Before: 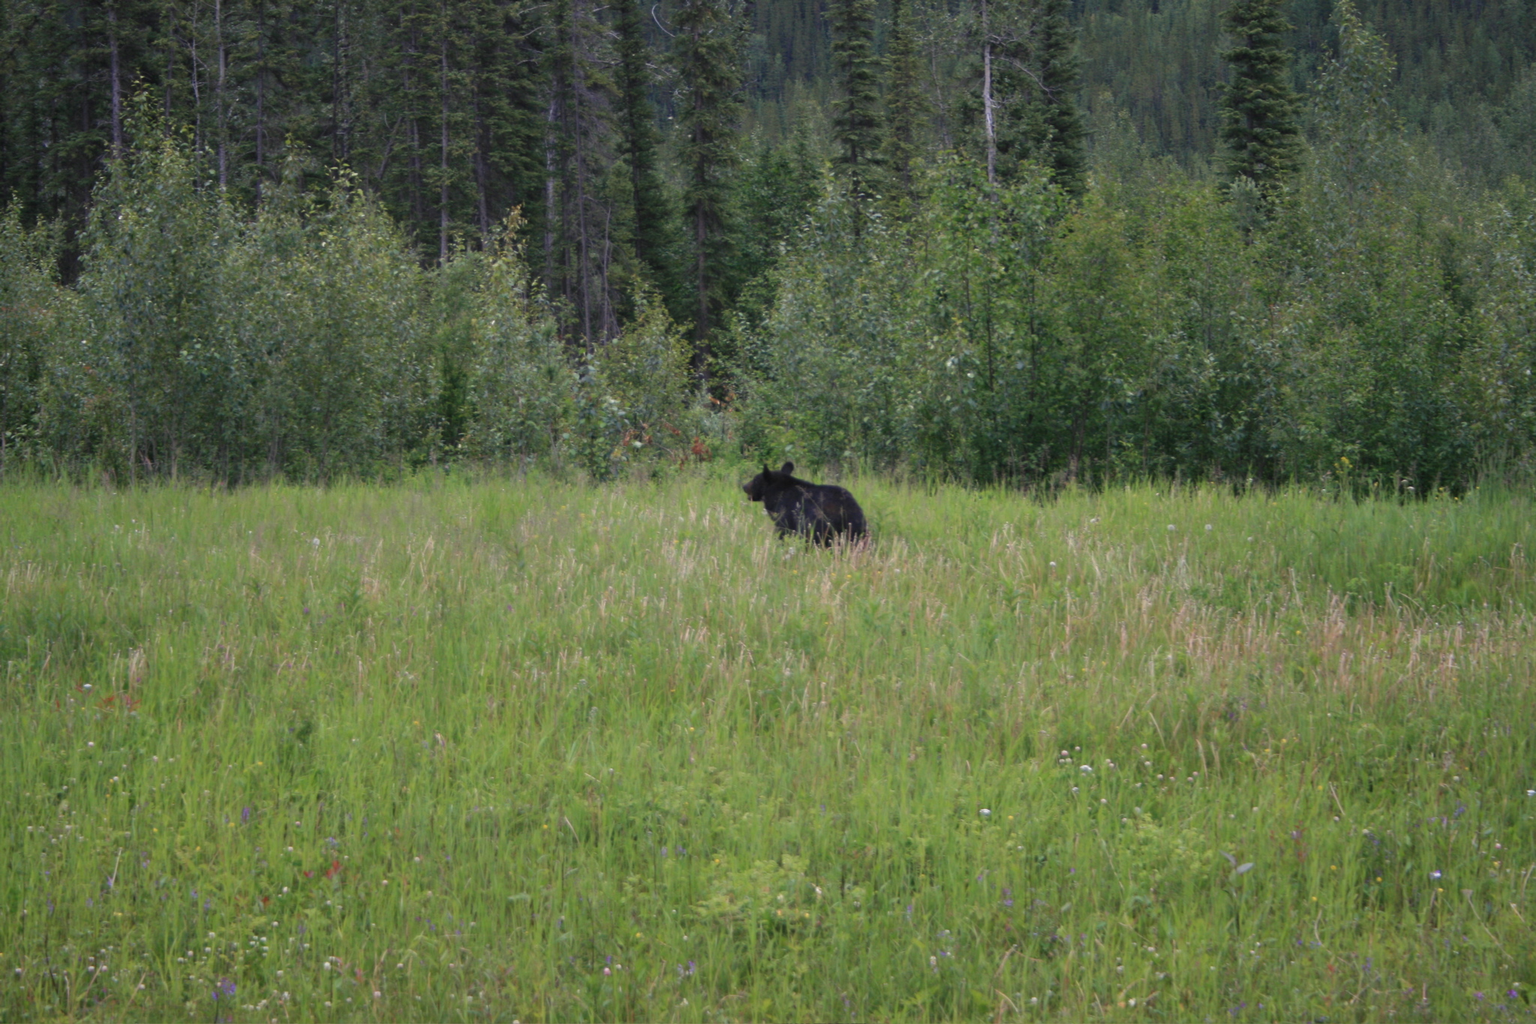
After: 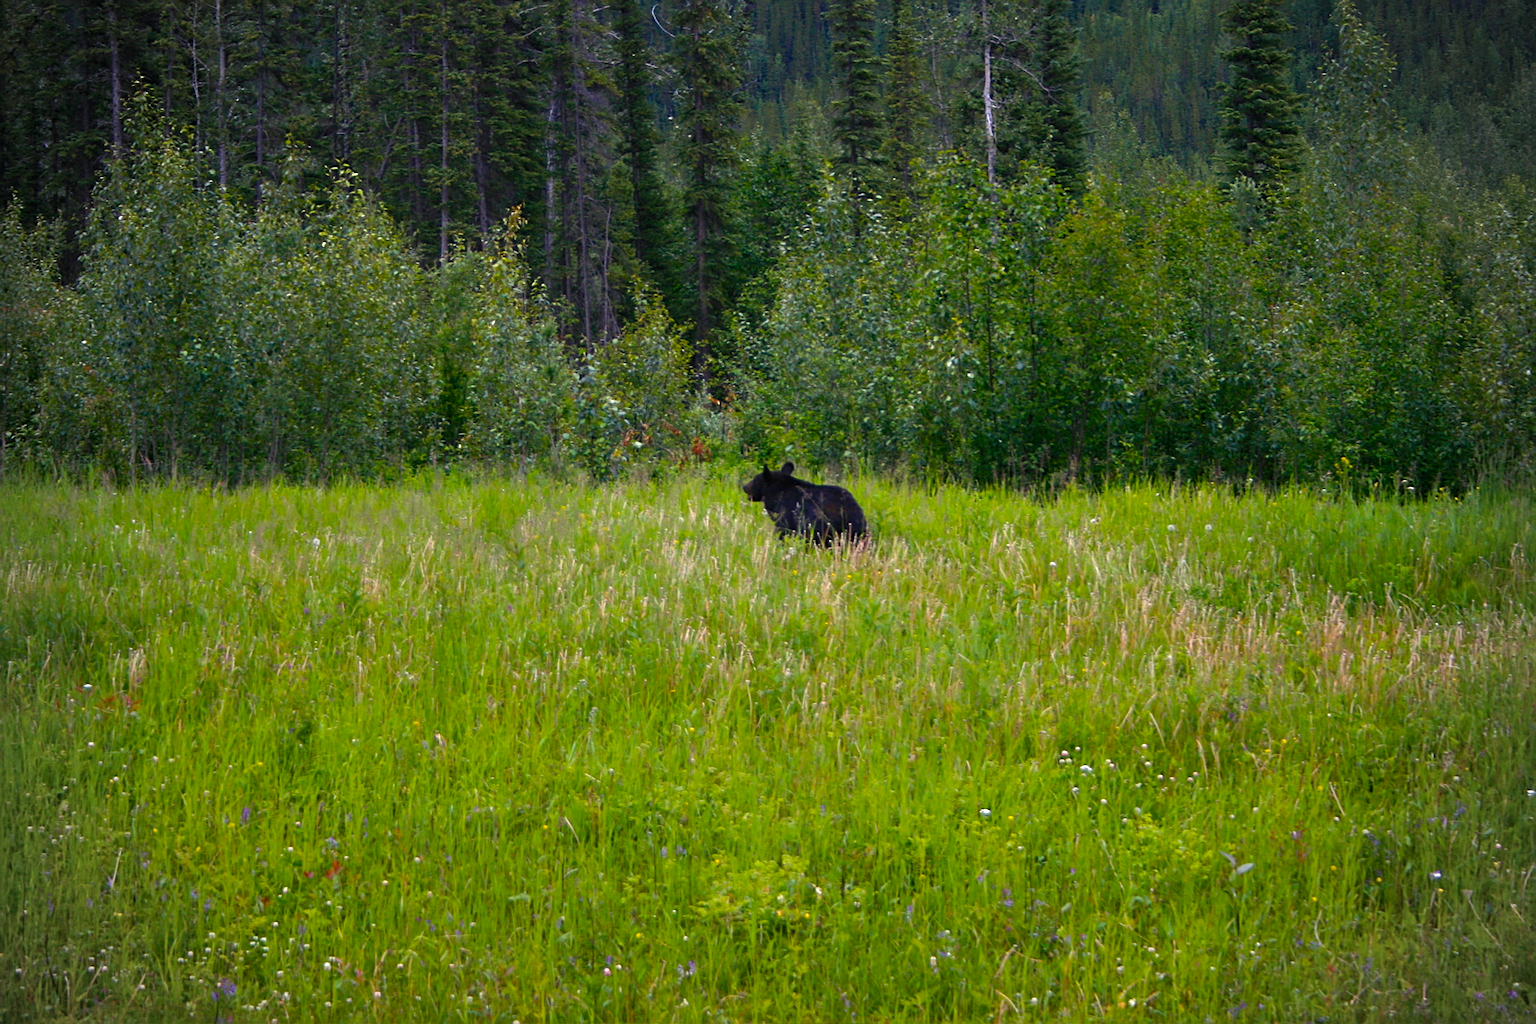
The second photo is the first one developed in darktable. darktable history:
color balance rgb: linear chroma grading › global chroma 9%, perceptual saturation grading › global saturation 36%, perceptual saturation grading › shadows 35%, perceptual brilliance grading › global brilliance 15%, perceptual brilliance grading › shadows -35%, global vibrance 15%
vignetting: on, module defaults
sharpen: amount 0.6
